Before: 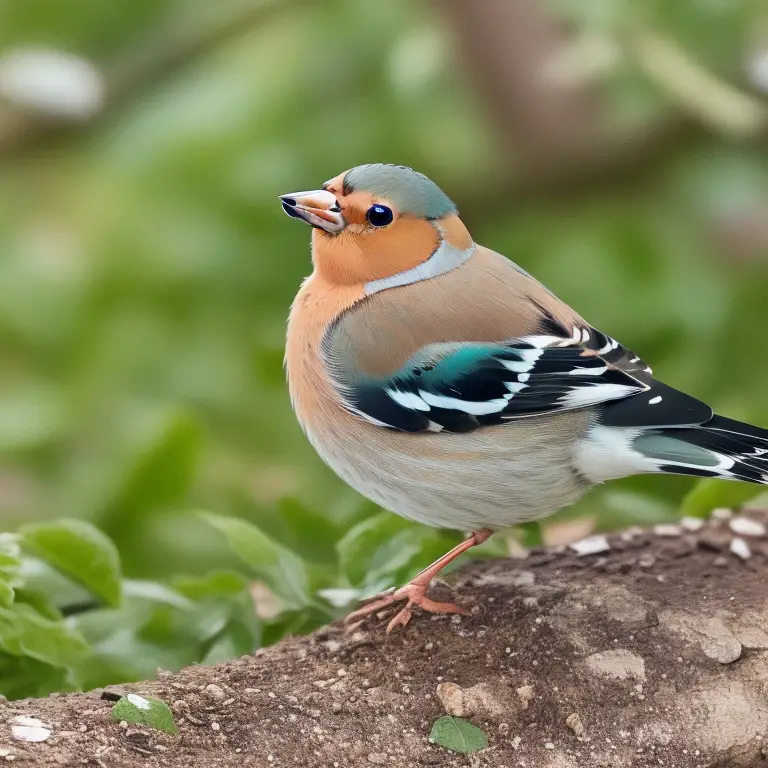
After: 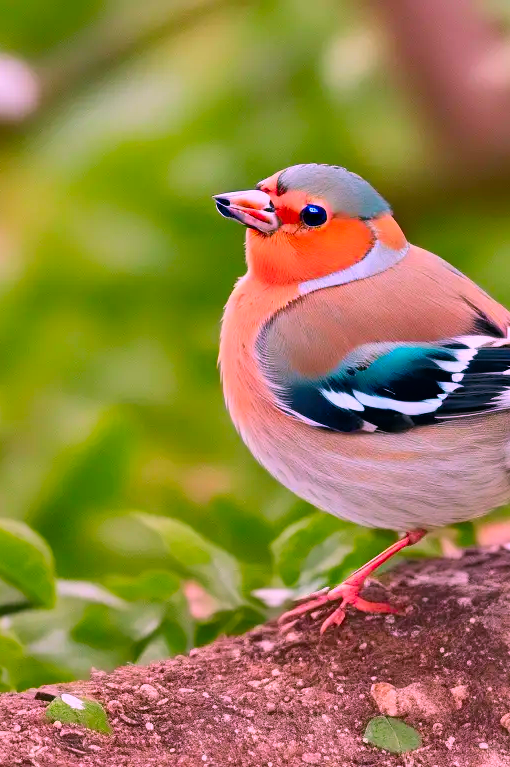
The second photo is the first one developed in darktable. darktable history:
tone equalizer: -8 EV -1.83 EV, -7 EV -1.16 EV, -6 EV -1.63 EV, mask exposure compensation -0.514 EV
exposure: exposure 0.014 EV, compensate exposure bias true, compensate highlight preservation false
contrast brightness saturation: contrast 0.085, saturation 0.2
crop and rotate: left 8.68%, right 24.82%
color correction: highlights a* 19.32, highlights b* -11.41, saturation 1.64
